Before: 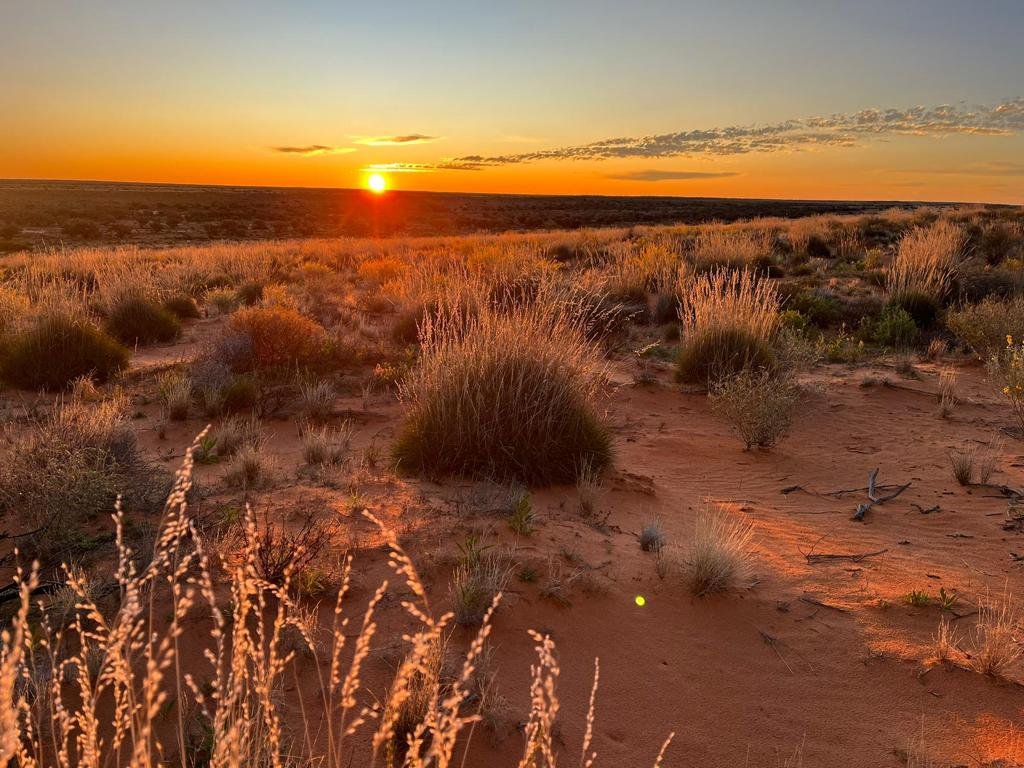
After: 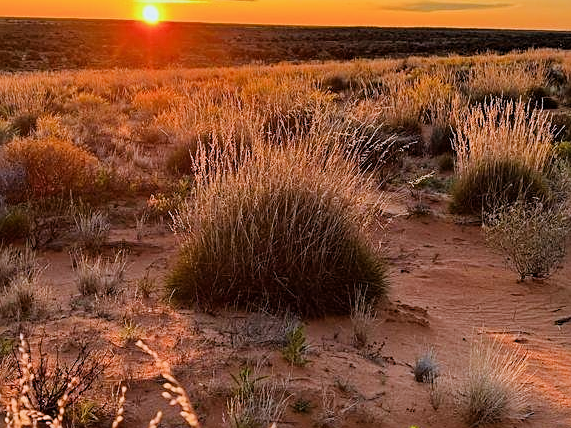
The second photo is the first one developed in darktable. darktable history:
sharpen: on, module defaults
exposure: black level correction 0, exposure 0.5 EV, compensate exposure bias true, compensate highlight preservation false
white balance: red 0.924, blue 1.095
levels: levels [0, 0.476, 0.951]
crop and rotate: left 22.13%, top 22.054%, right 22.026%, bottom 22.102%
filmic rgb: black relative exposure -7.65 EV, white relative exposure 4.56 EV, hardness 3.61
